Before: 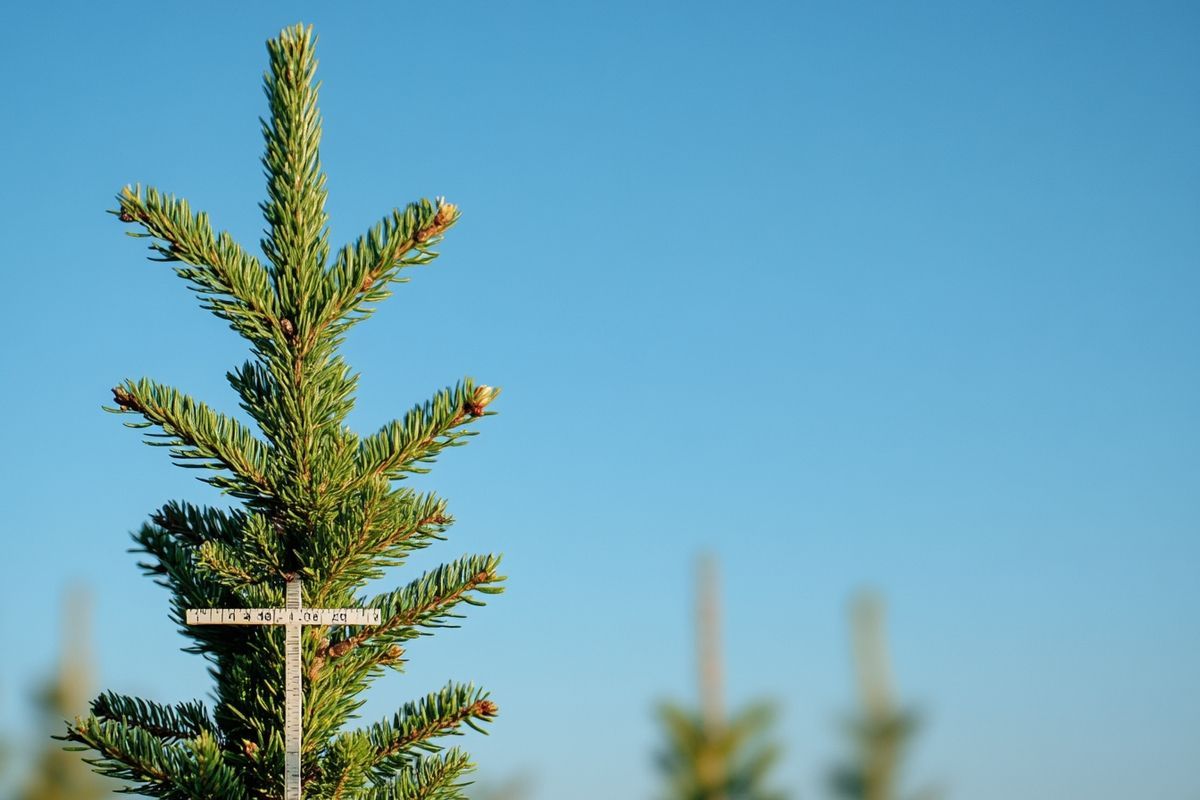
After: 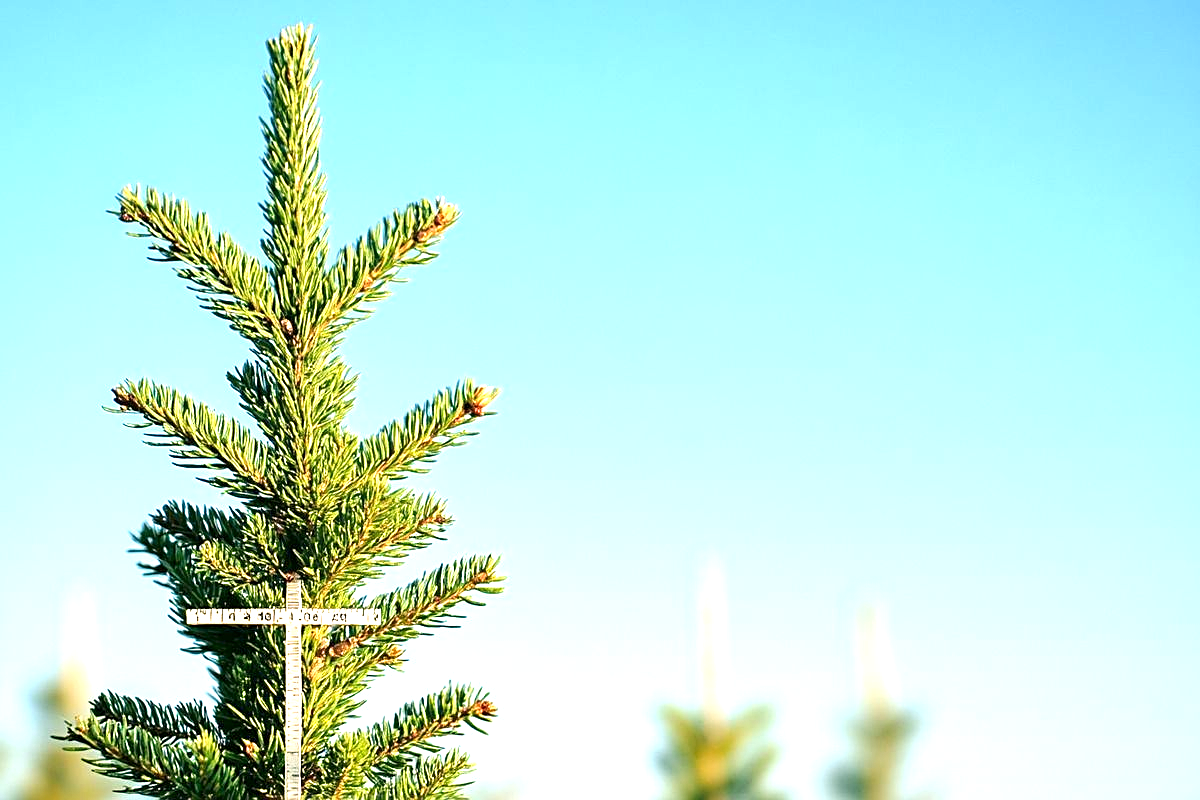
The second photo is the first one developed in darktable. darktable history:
sharpen: on, module defaults
exposure: black level correction 0, exposure 1.45 EV, compensate exposure bias true, compensate highlight preservation false
color correction: highlights a* 4.02, highlights b* 4.98, shadows a* -7.55, shadows b* 4.98
